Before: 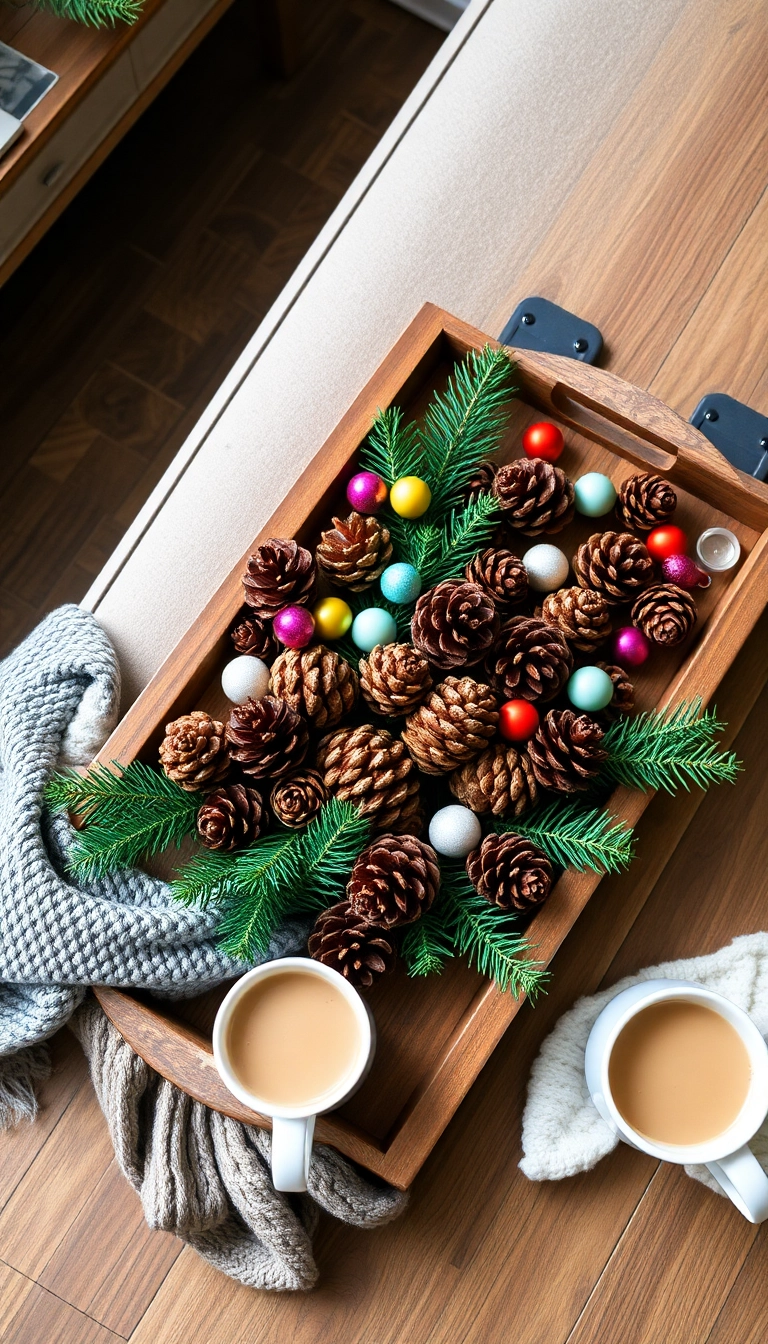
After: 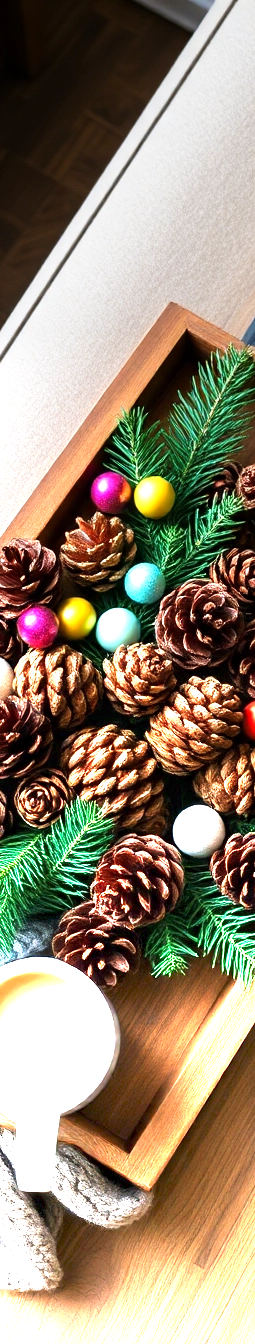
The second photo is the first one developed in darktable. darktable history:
crop: left 33.36%, right 33.36%
color balance: on, module defaults
graduated density: density -3.9 EV
